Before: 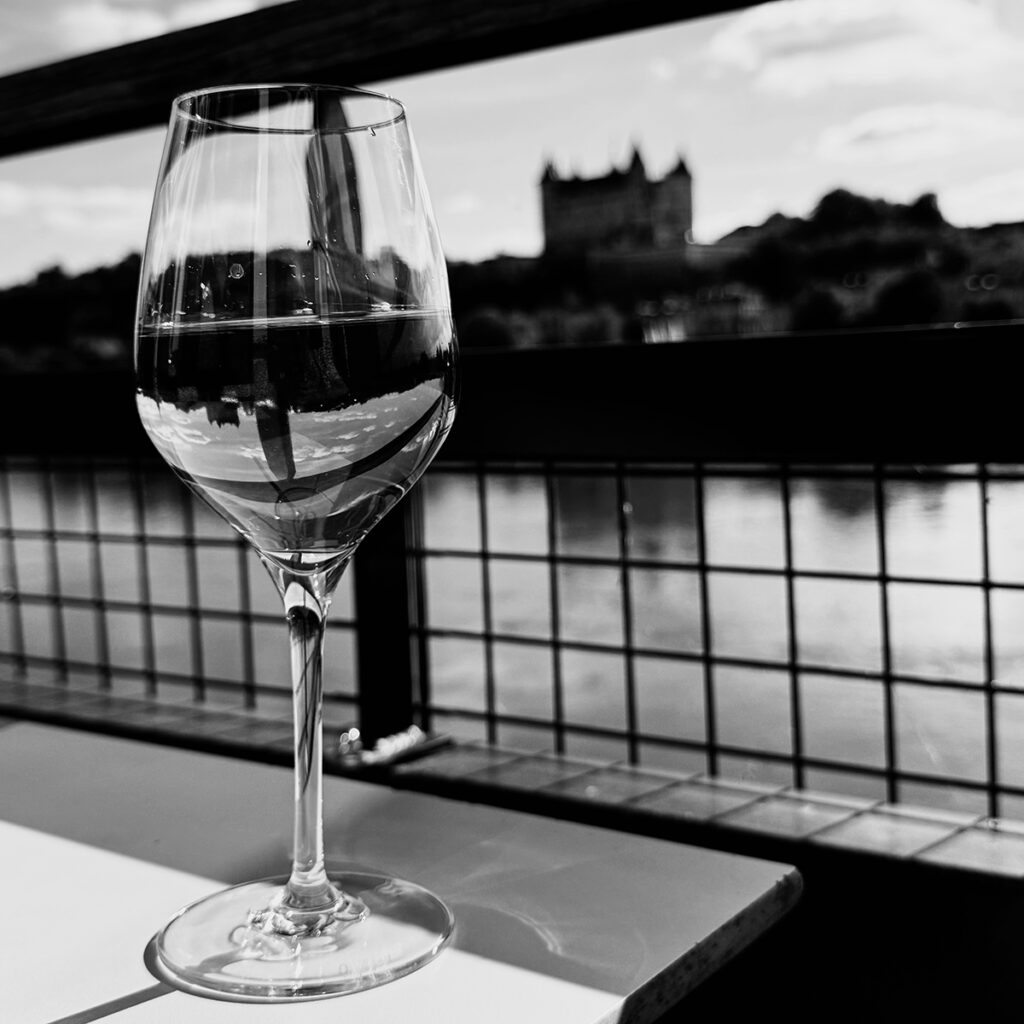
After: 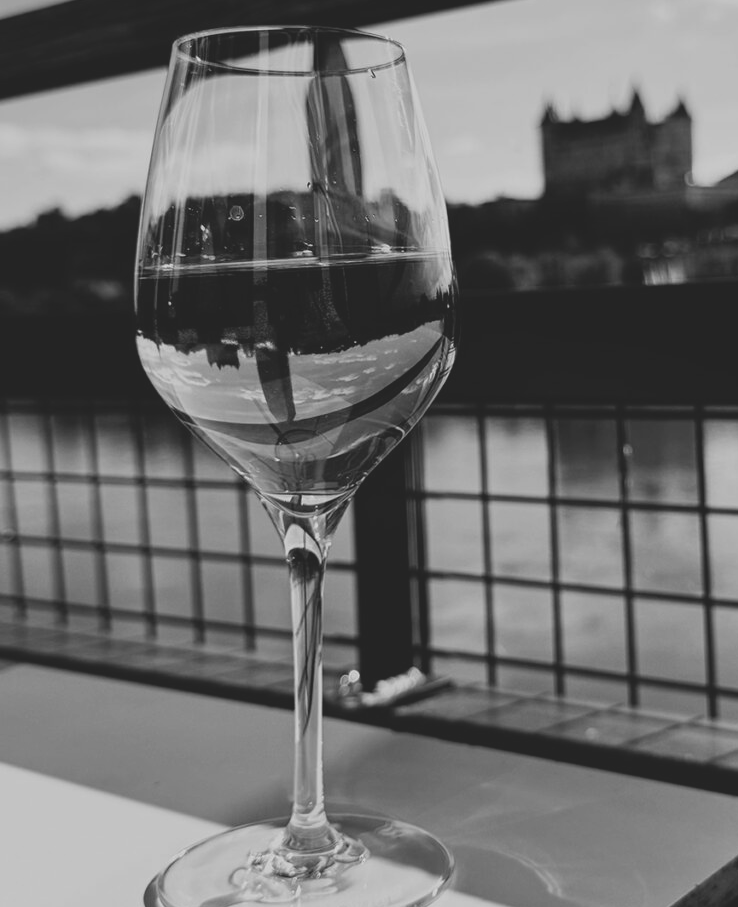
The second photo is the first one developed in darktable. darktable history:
color zones: curves: ch0 [(0, 0.613) (0.01, 0.613) (0.245, 0.448) (0.498, 0.529) (0.642, 0.665) (0.879, 0.777) (0.99, 0.613)]; ch1 [(0, 0) (0.143, 0) (0.286, 0) (0.429, 0) (0.571, 0) (0.714, 0) (0.857, 0)]
crop: top 5.741%, right 27.86%, bottom 5.643%
contrast brightness saturation: contrast -0.281
